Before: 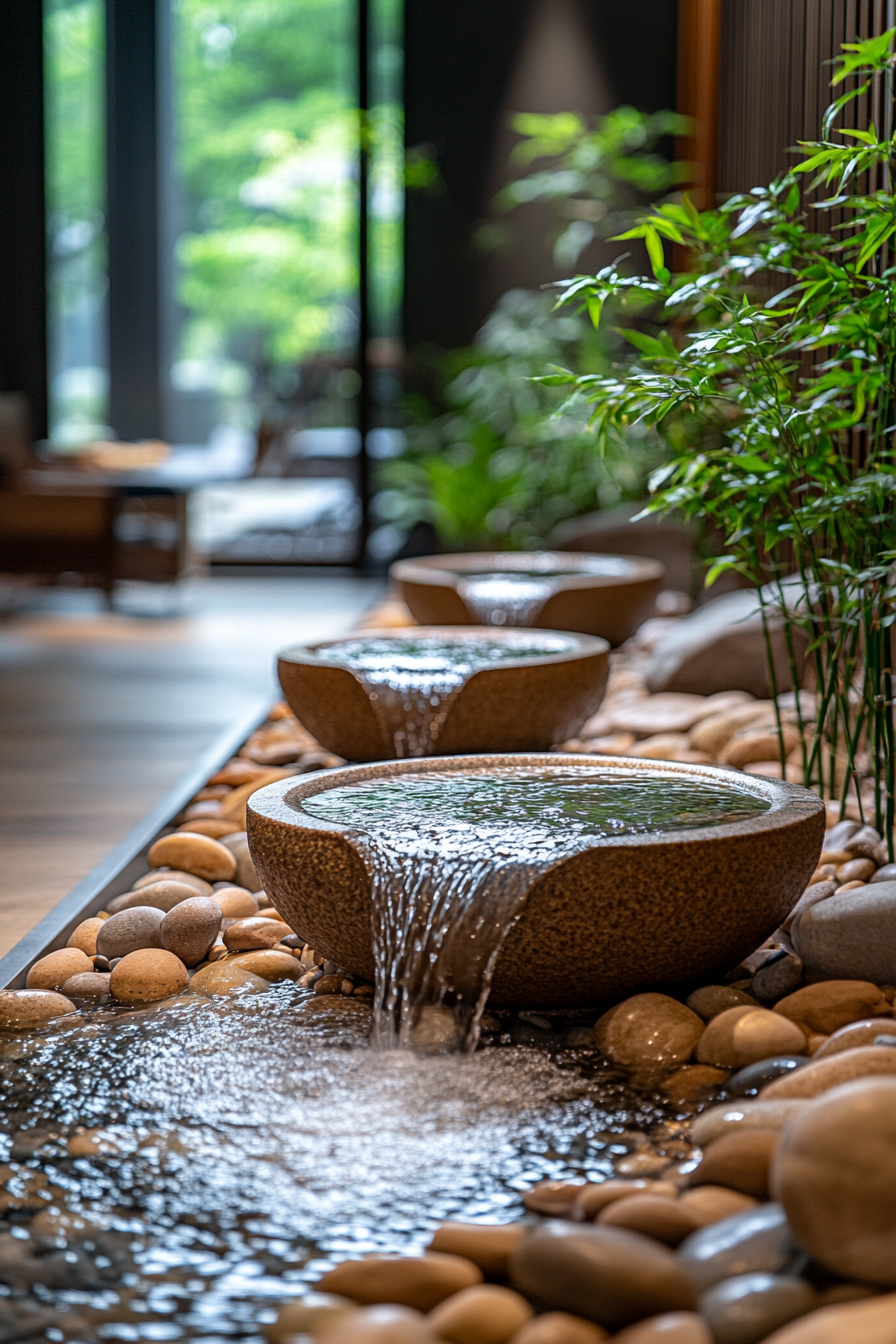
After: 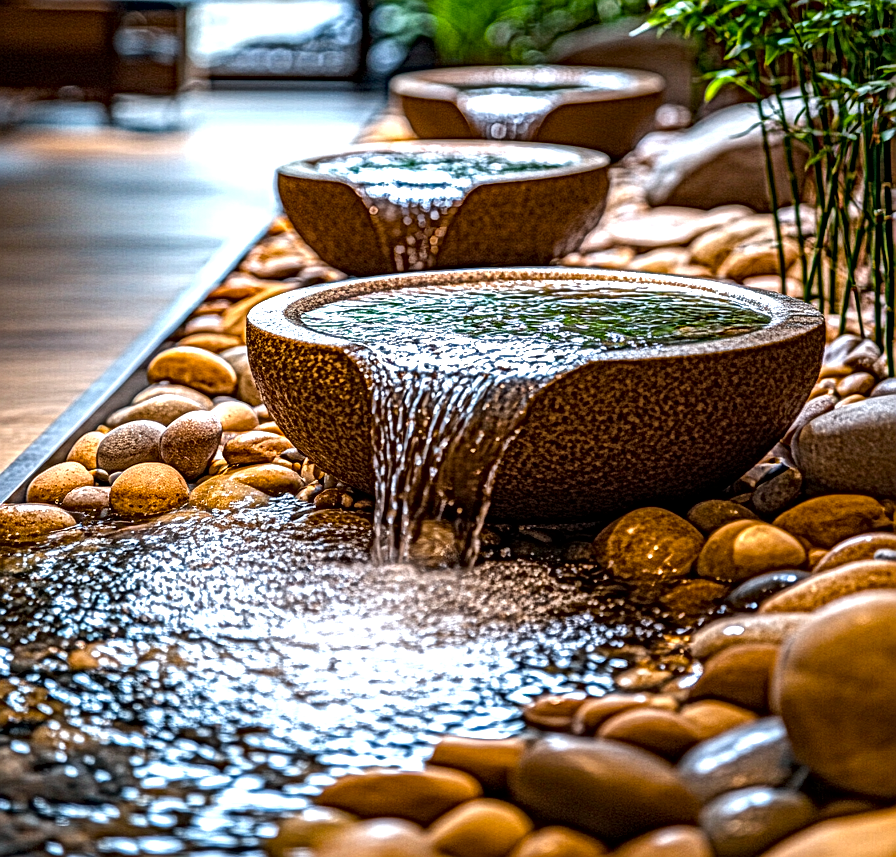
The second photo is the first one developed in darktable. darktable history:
local contrast: mode bilateral grid, contrast 21, coarseness 3, detail 299%, midtone range 0.2
color balance rgb: power › hue 312.53°, perceptual saturation grading › global saturation 40.618%, perceptual saturation grading › highlights -25.391%, perceptual saturation grading › mid-tones 34.747%, perceptual saturation grading › shadows 36.185%, perceptual brilliance grading › global brilliance -4.38%, perceptual brilliance grading › highlights 24.646%, perceptual brilliance grading › mid-tones 7.222%, perceptual brilliance grading › shadows -5.104%
crop and rotate: top 36.179%
